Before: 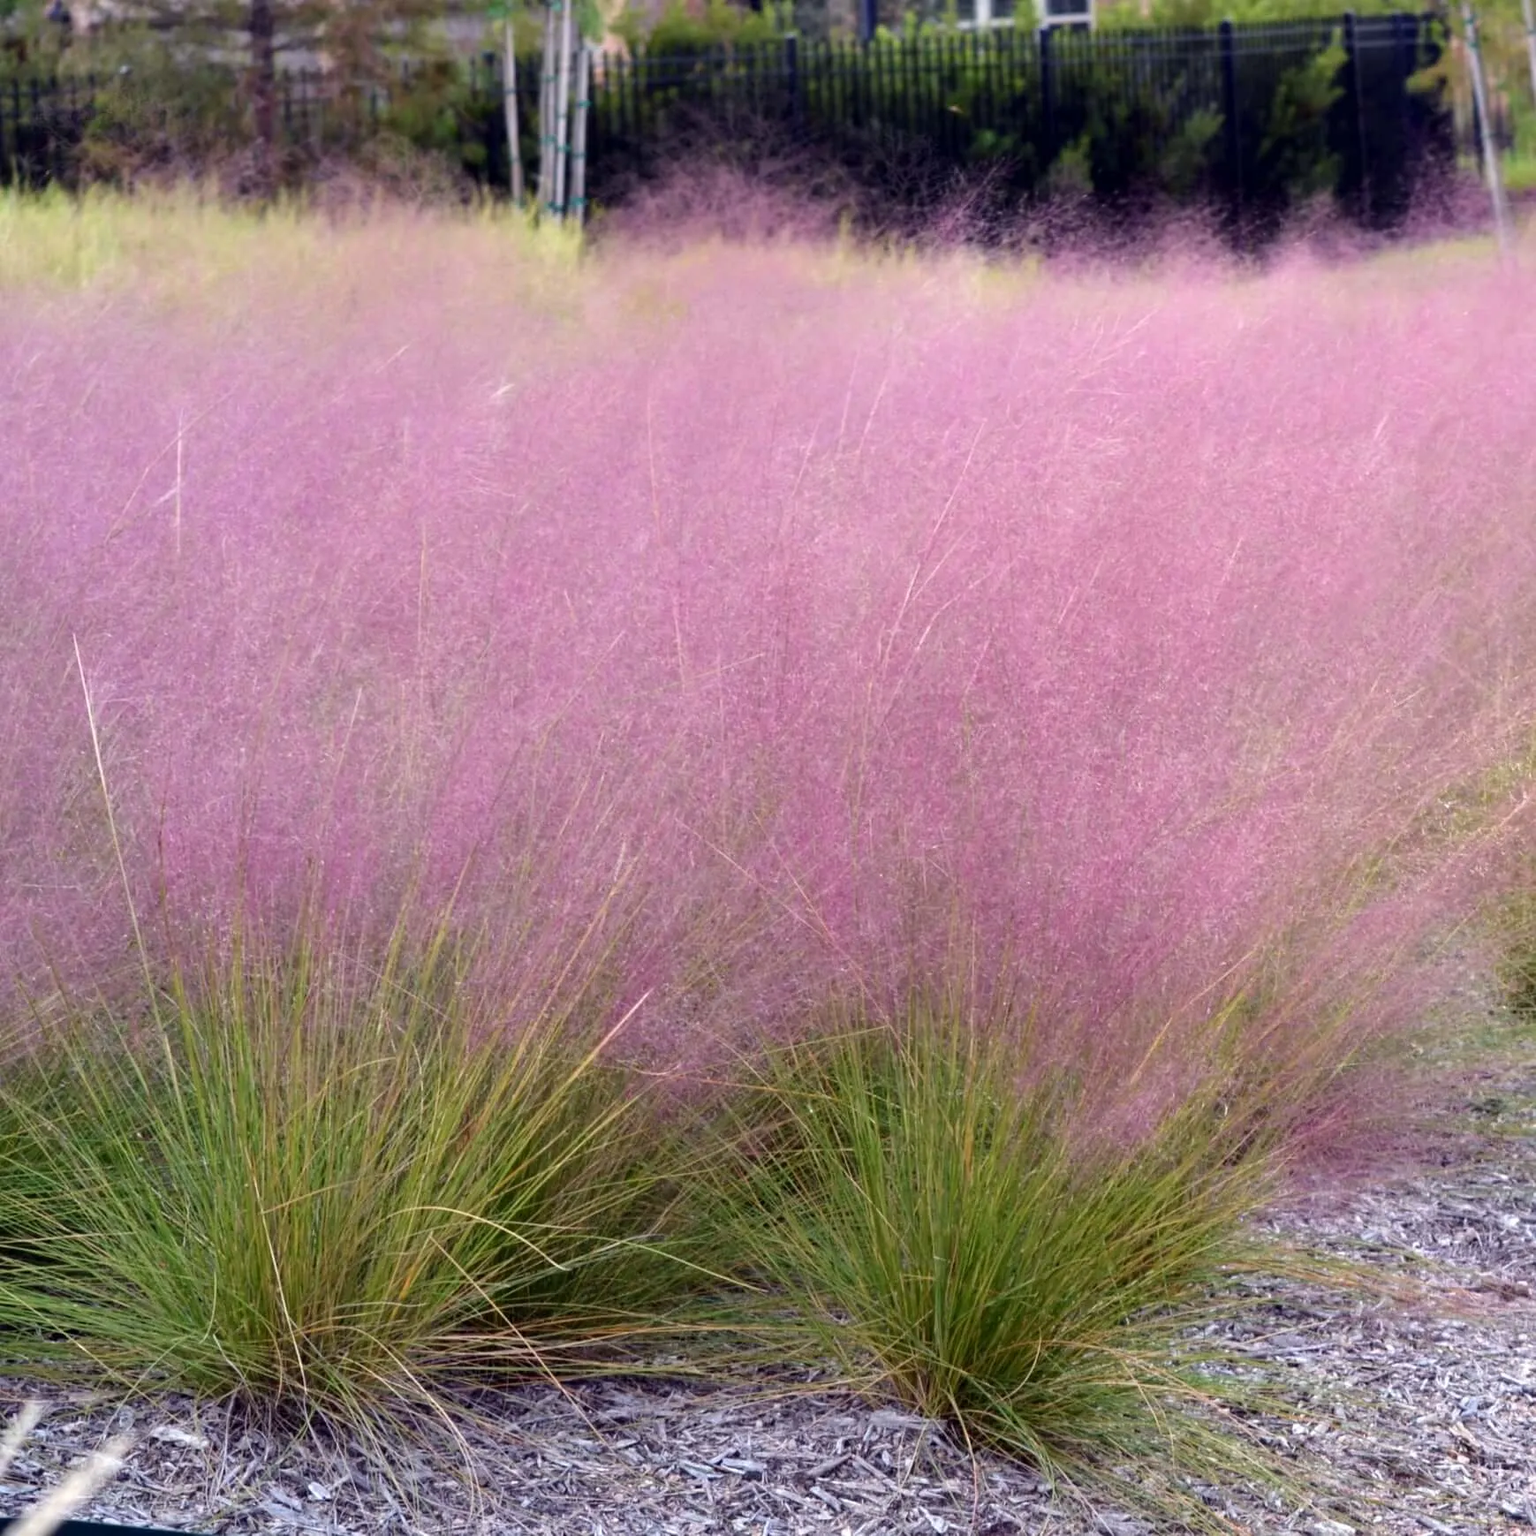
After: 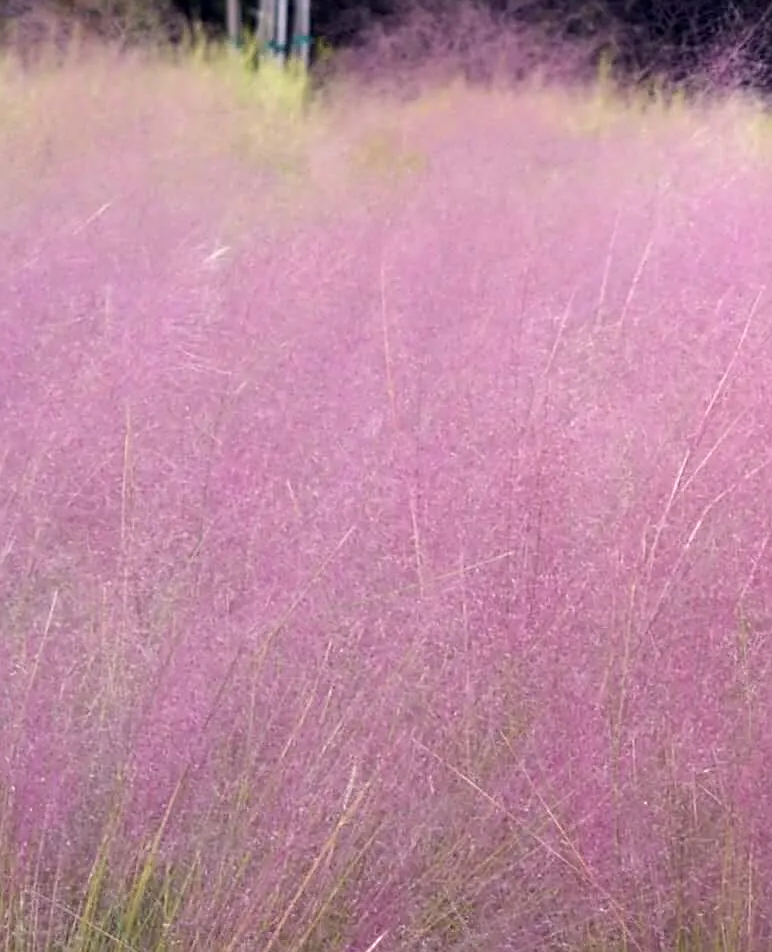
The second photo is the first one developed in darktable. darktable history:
crop: left 20.292%, top 10.842%, right 35.296%, bottom 34.382%
sharpen: on, module defaults
